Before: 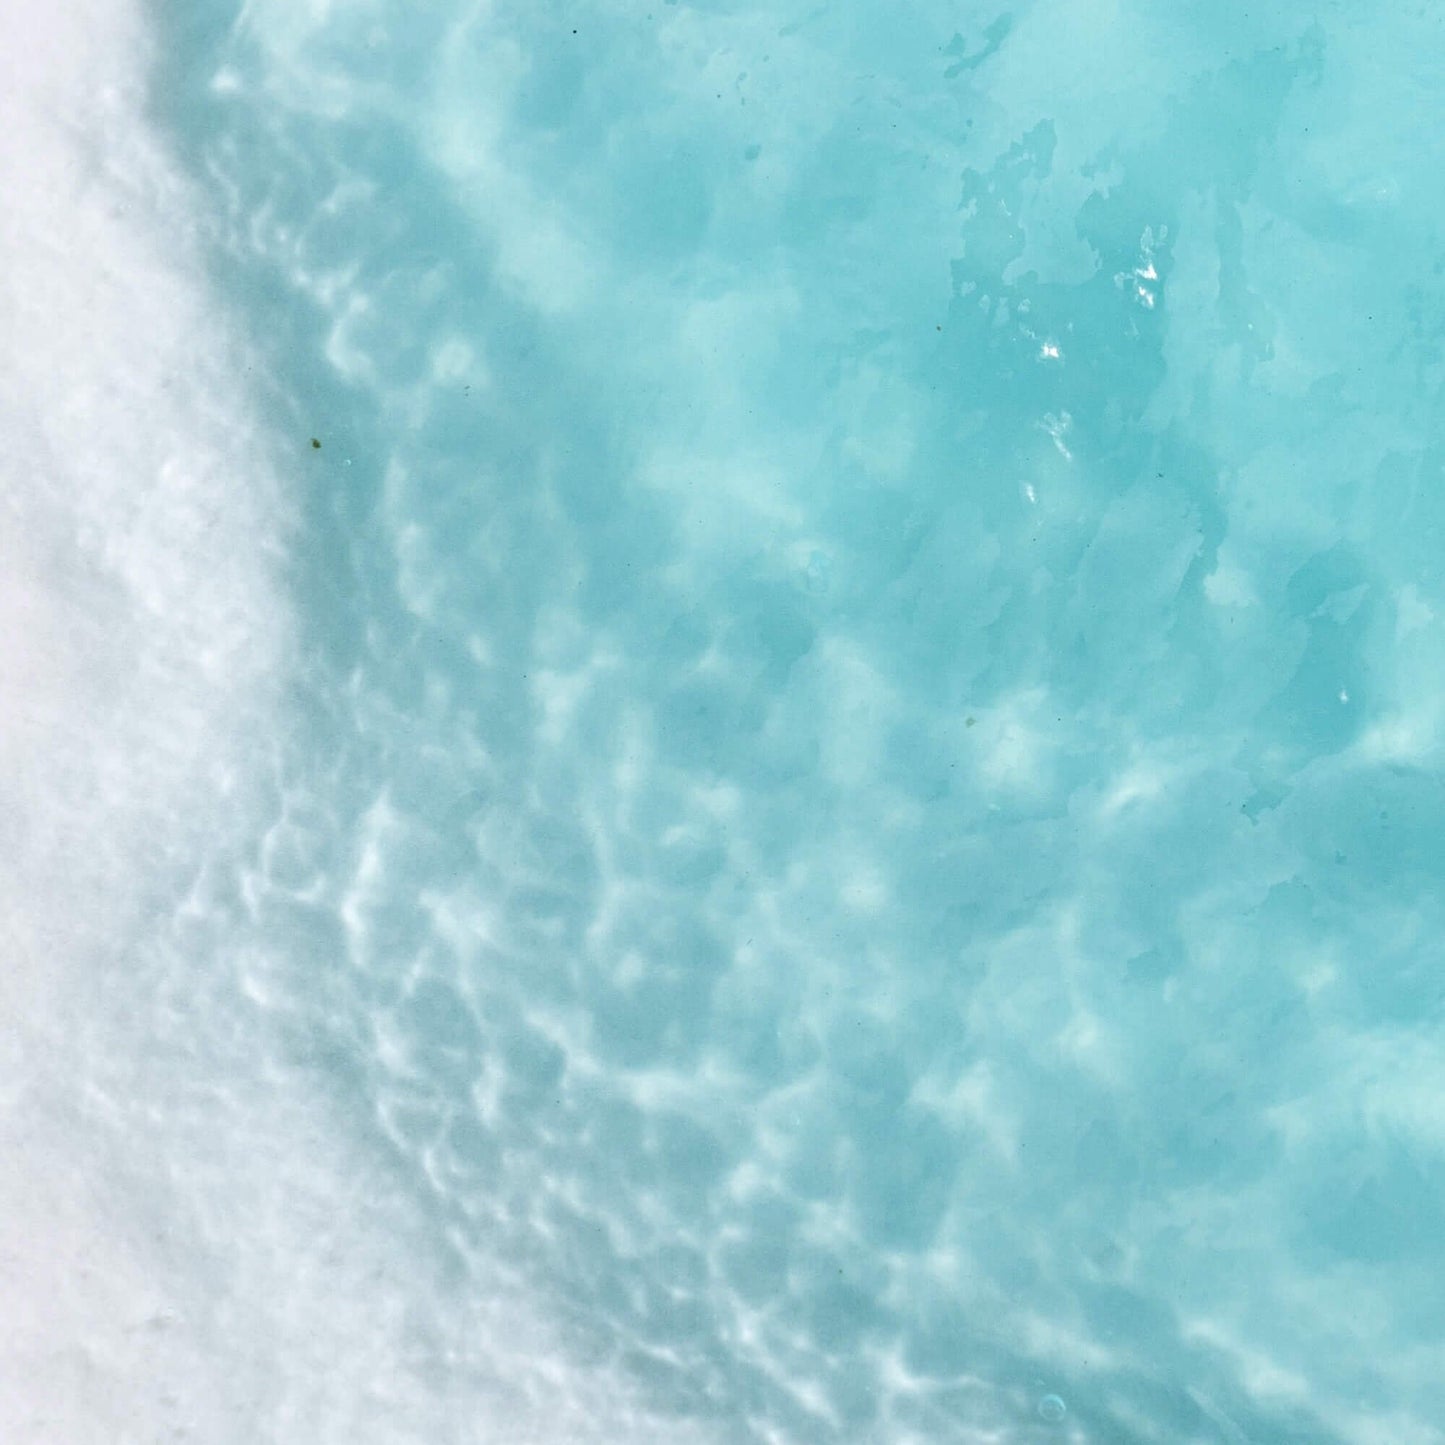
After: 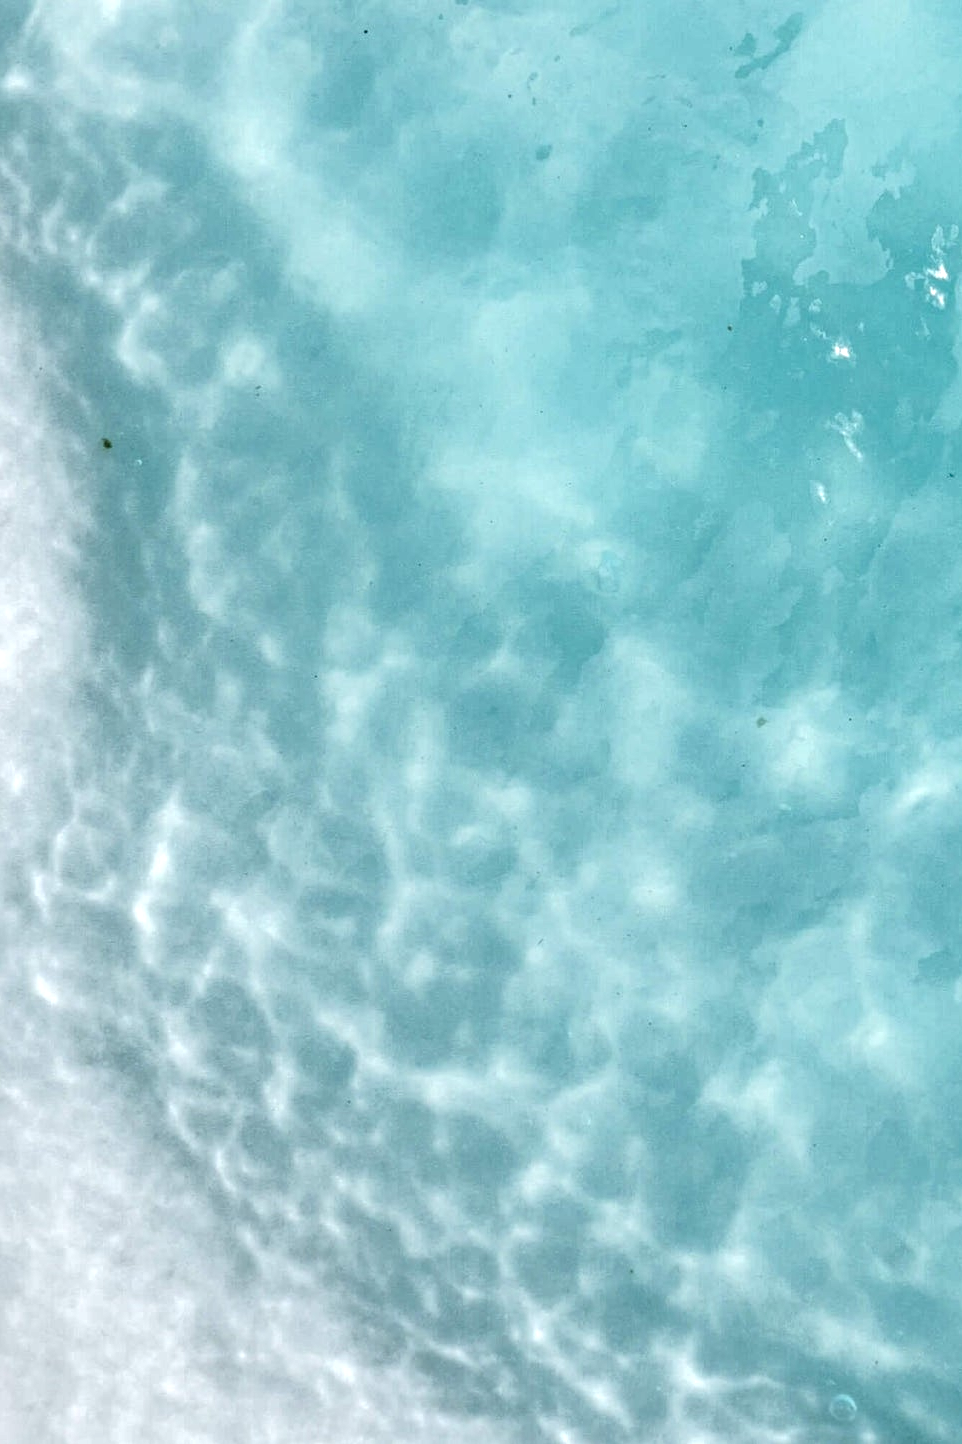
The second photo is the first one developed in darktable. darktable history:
crop and rotate: left 14.489%, right 18.901%
local contrast: highlights 101%, shadows 97%, detail 200%, midtone range 0.2
